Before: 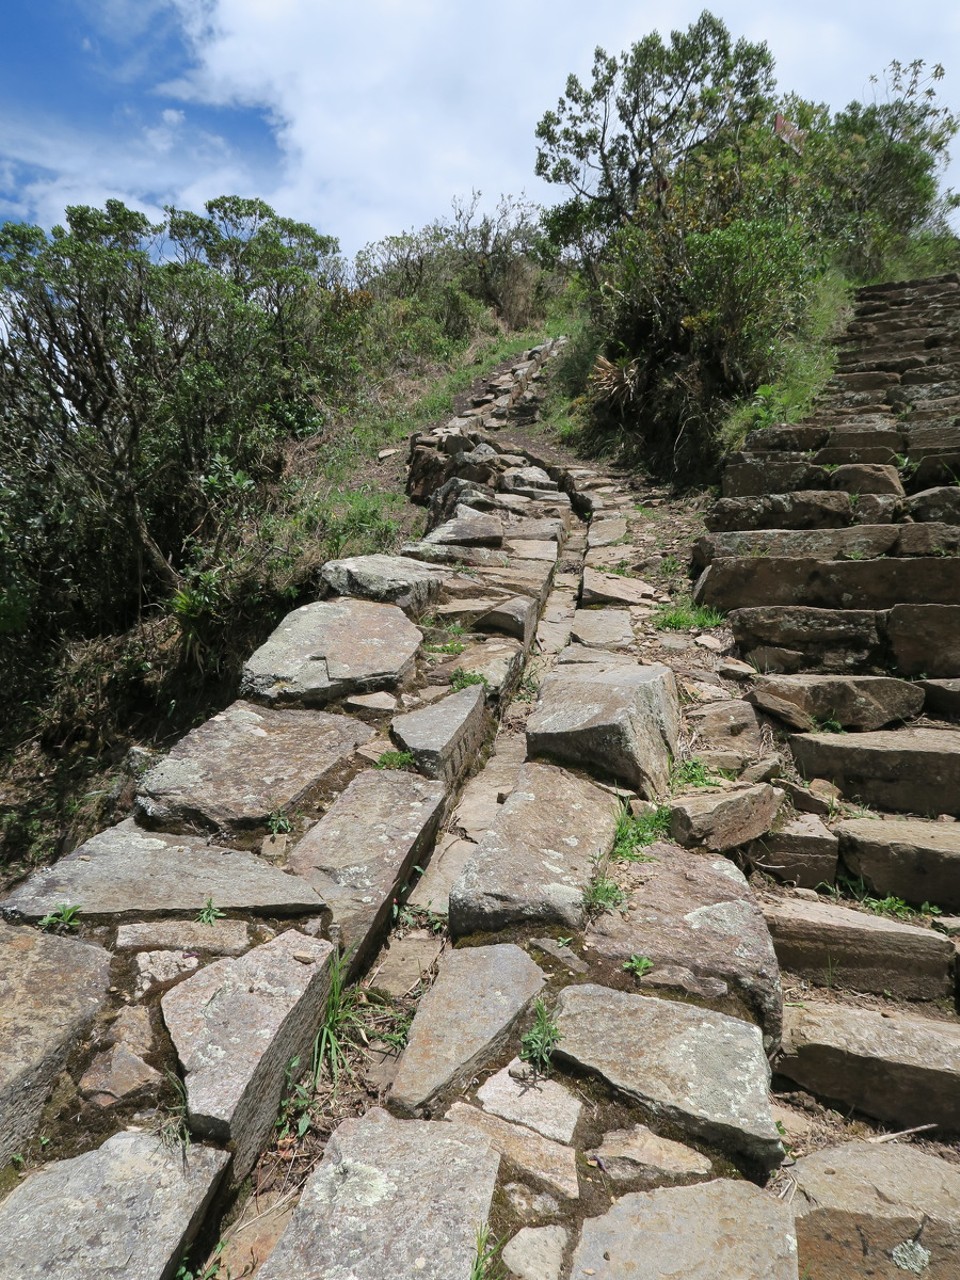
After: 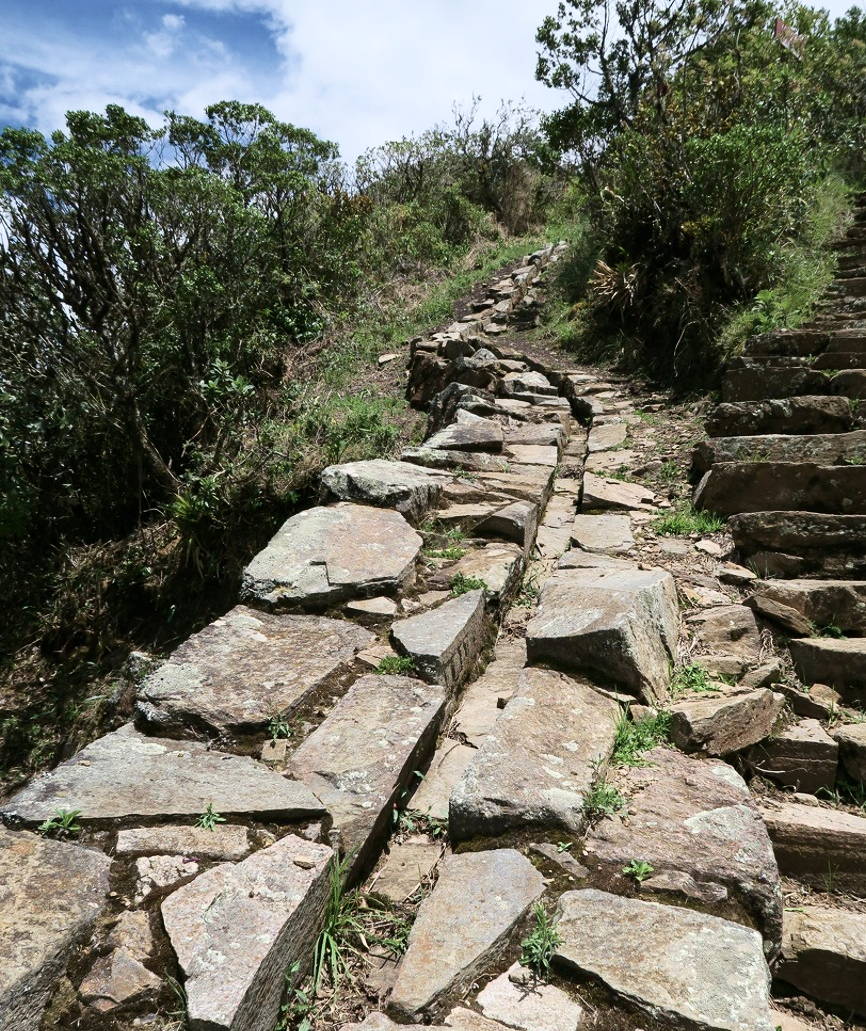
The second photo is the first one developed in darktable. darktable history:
velvia: strength 50%
crop: top 7.49%, right 9.717%, bottom 11.943%
contrast brightness saturation: contrast 0.25, saturation -0.31
